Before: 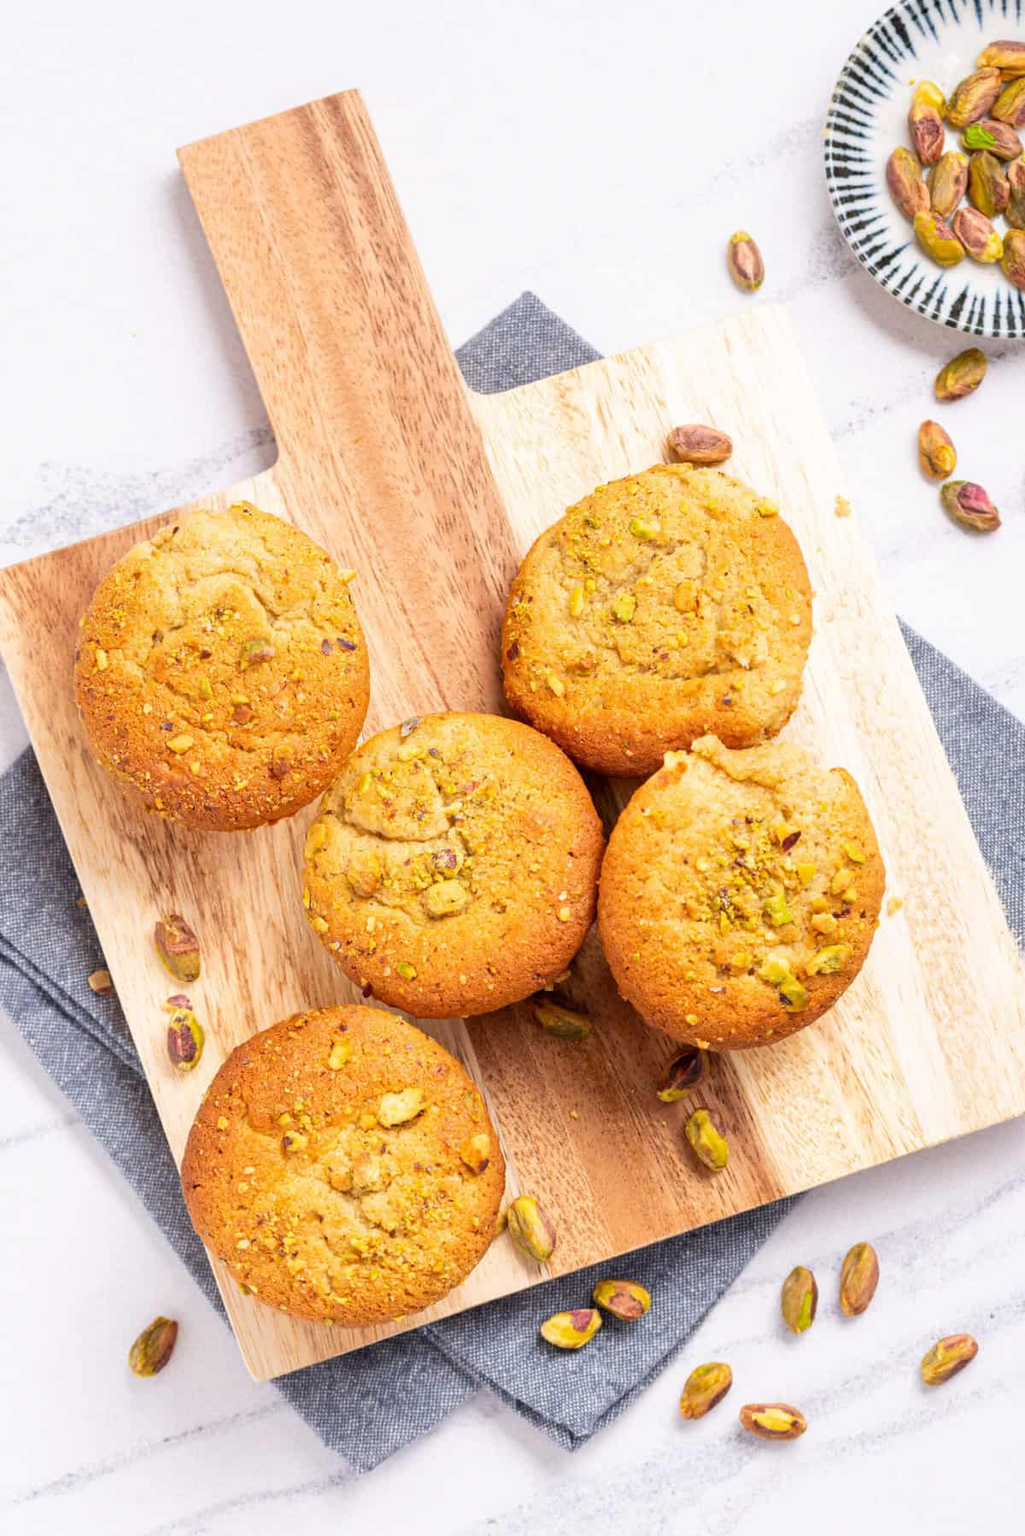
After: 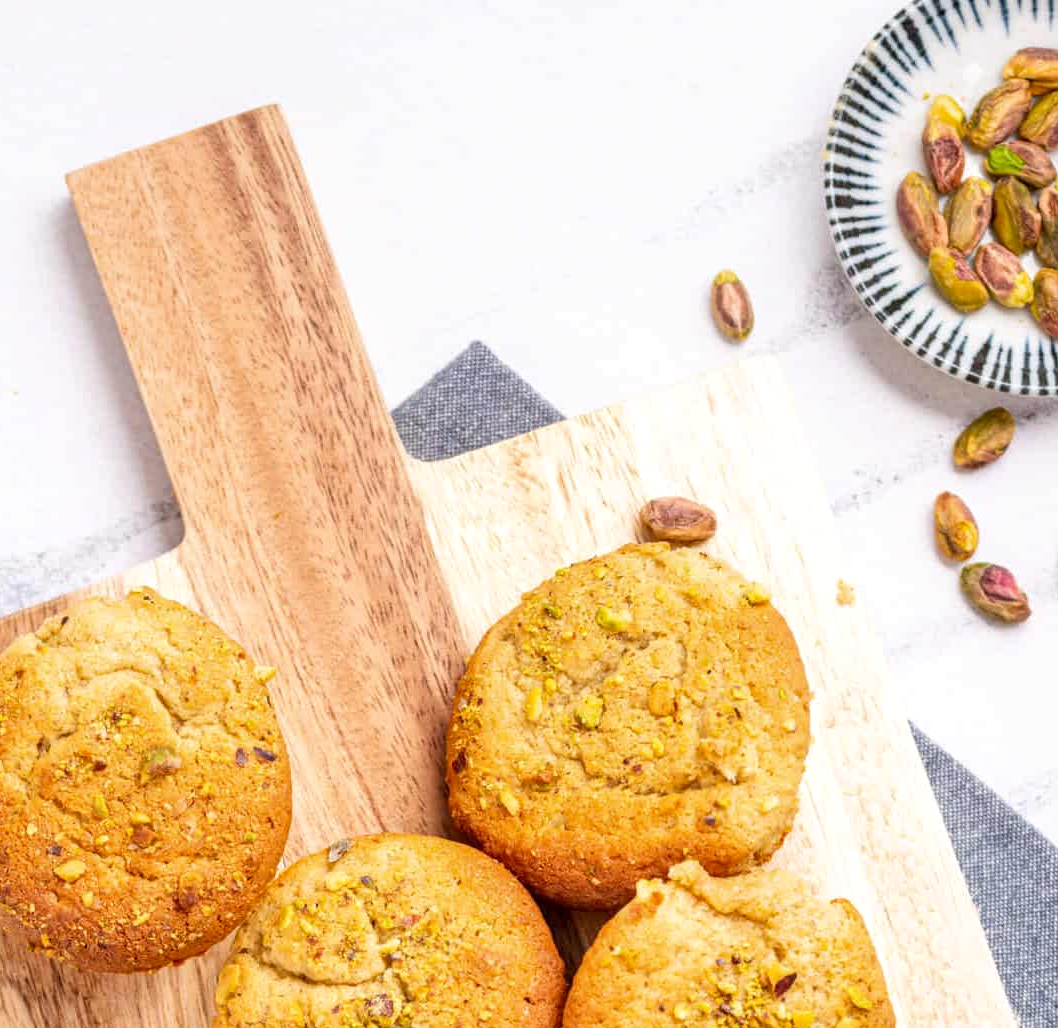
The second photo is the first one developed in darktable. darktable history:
crop and rotate: left 11.812%, bottom 42.776%
local contrast: on, module defaults
